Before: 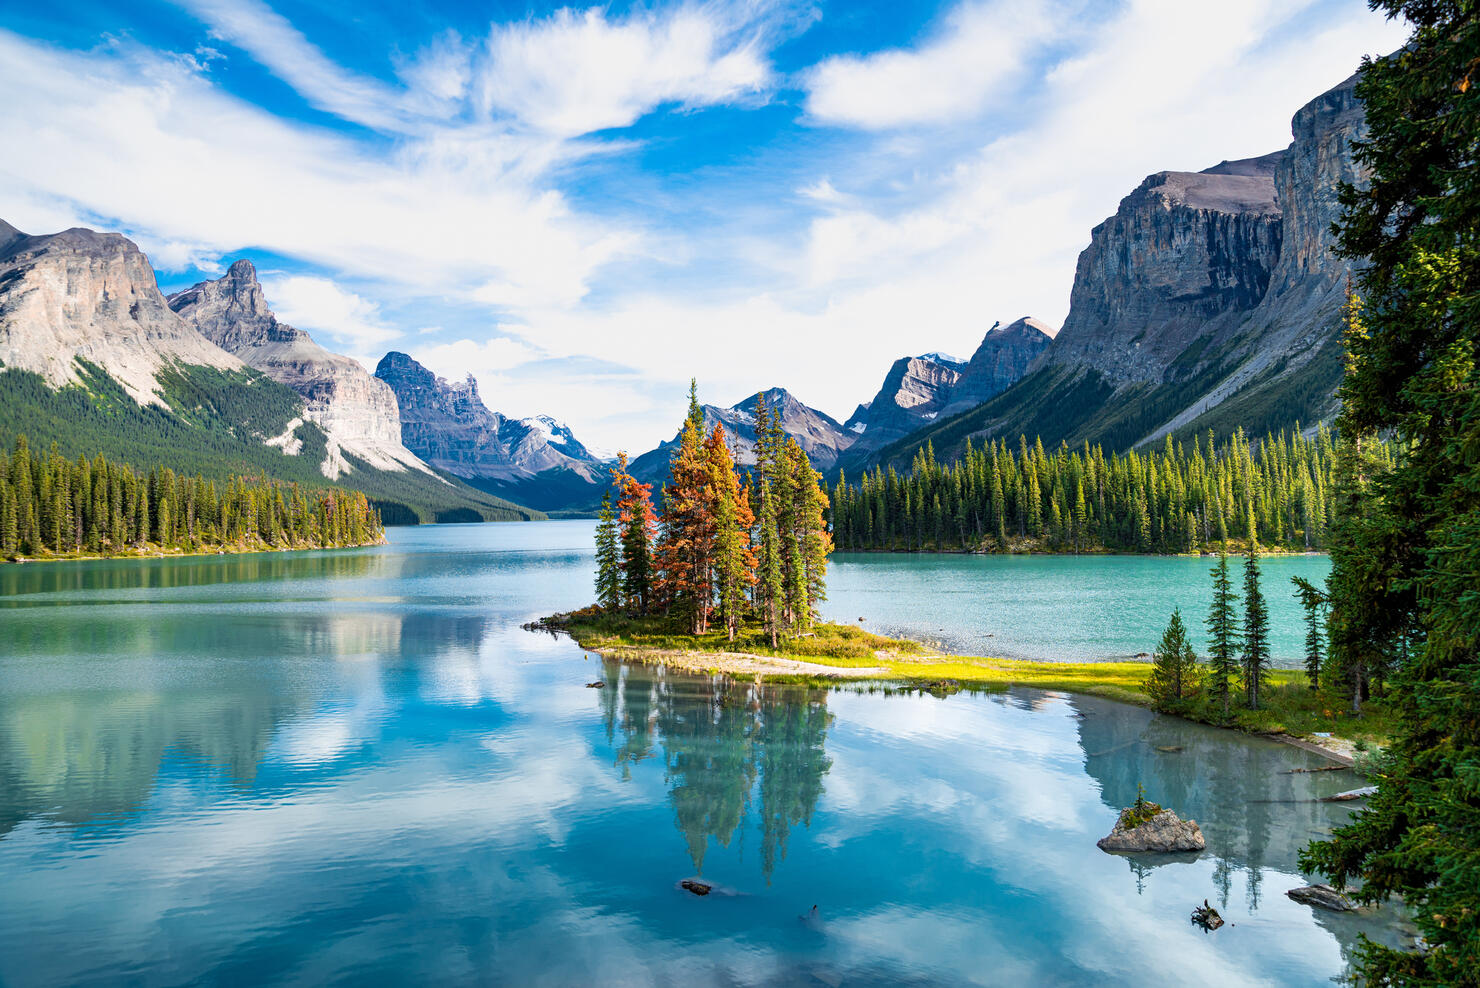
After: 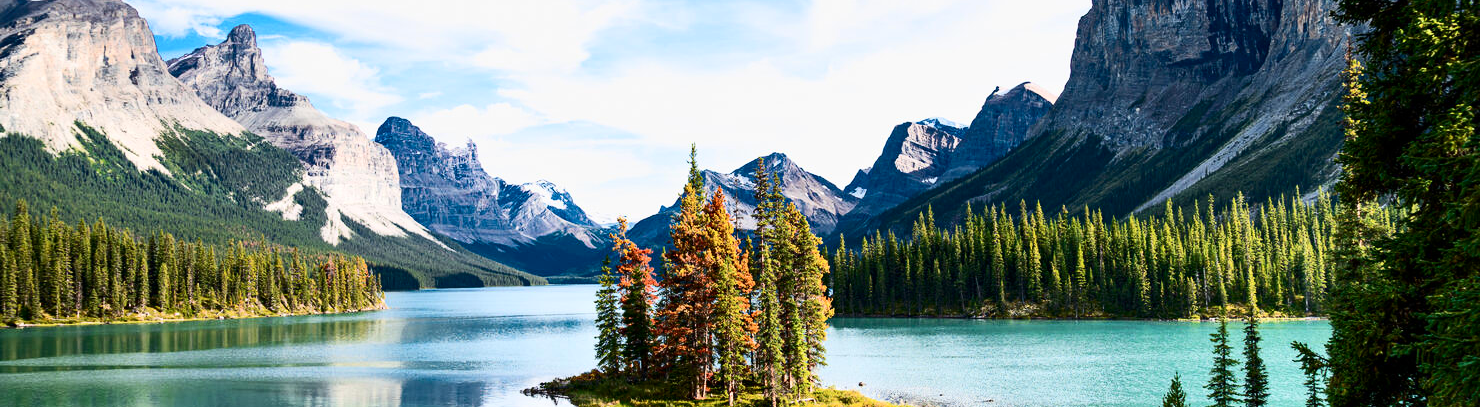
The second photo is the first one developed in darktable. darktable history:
contrast brightness saturation: contrast 0.272
crop and rotate: top 23.885%, bottom 34.865%
